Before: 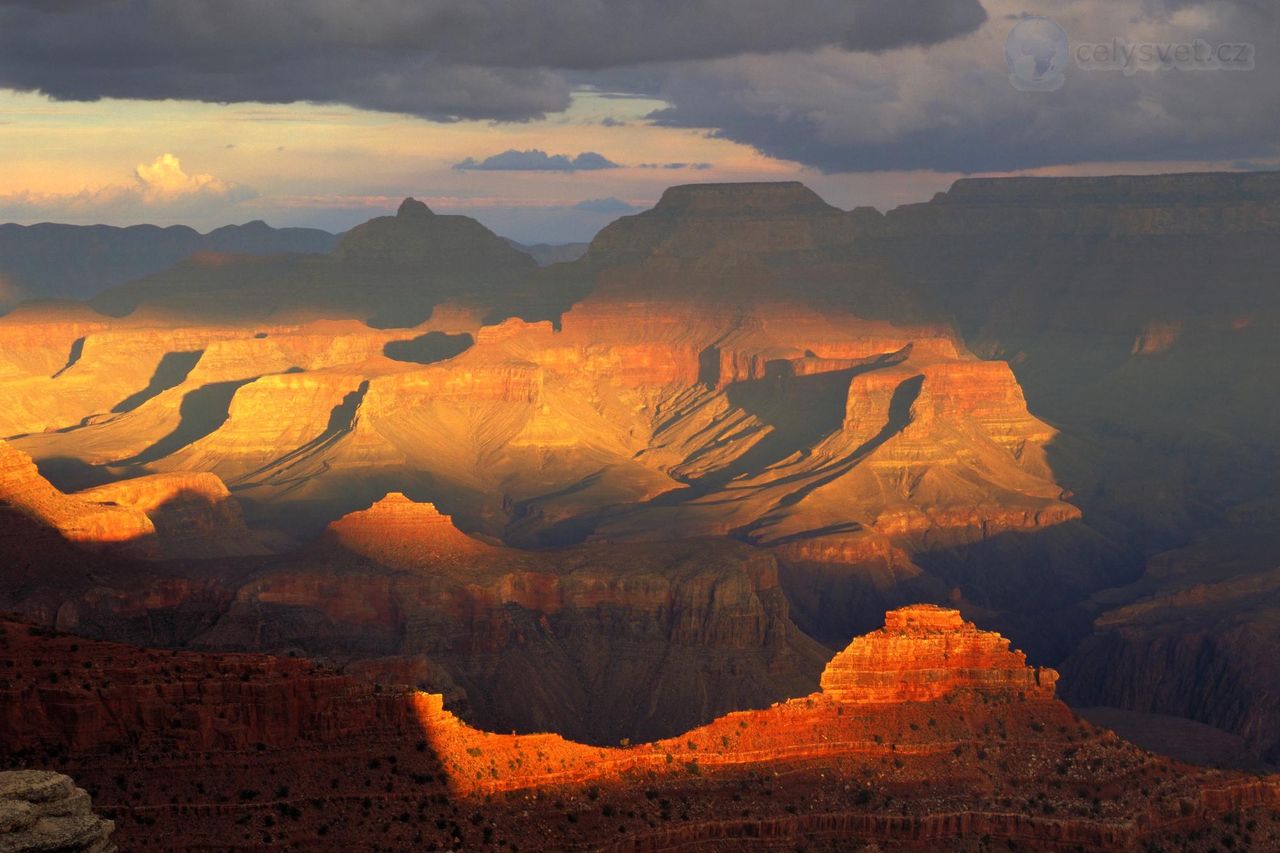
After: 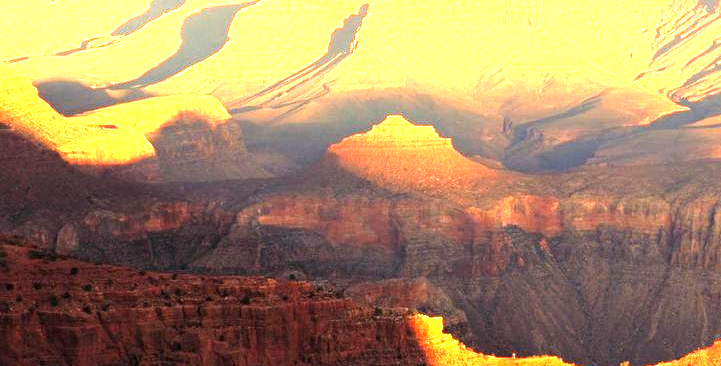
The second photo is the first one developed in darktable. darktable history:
crop: top 44.274%, right 43.608%, bottom 12.753%
tone equalizer: -8 EV -0.445 EV, -7 EV -0.356 EV, -6 EV -0.325 EV, -5 EV -0.243 EV, -3 EV 0.216 EV, -2 EV 0.327 EV, -1 EV 0.415 EV, +0 EV 0.426 EV, edges refinement/feathering 500, mask exposure compensation -1.57 EV, preserve details no
exposure: black level correction 0, exposure 2.09 EV, compensate highlight preservation false
